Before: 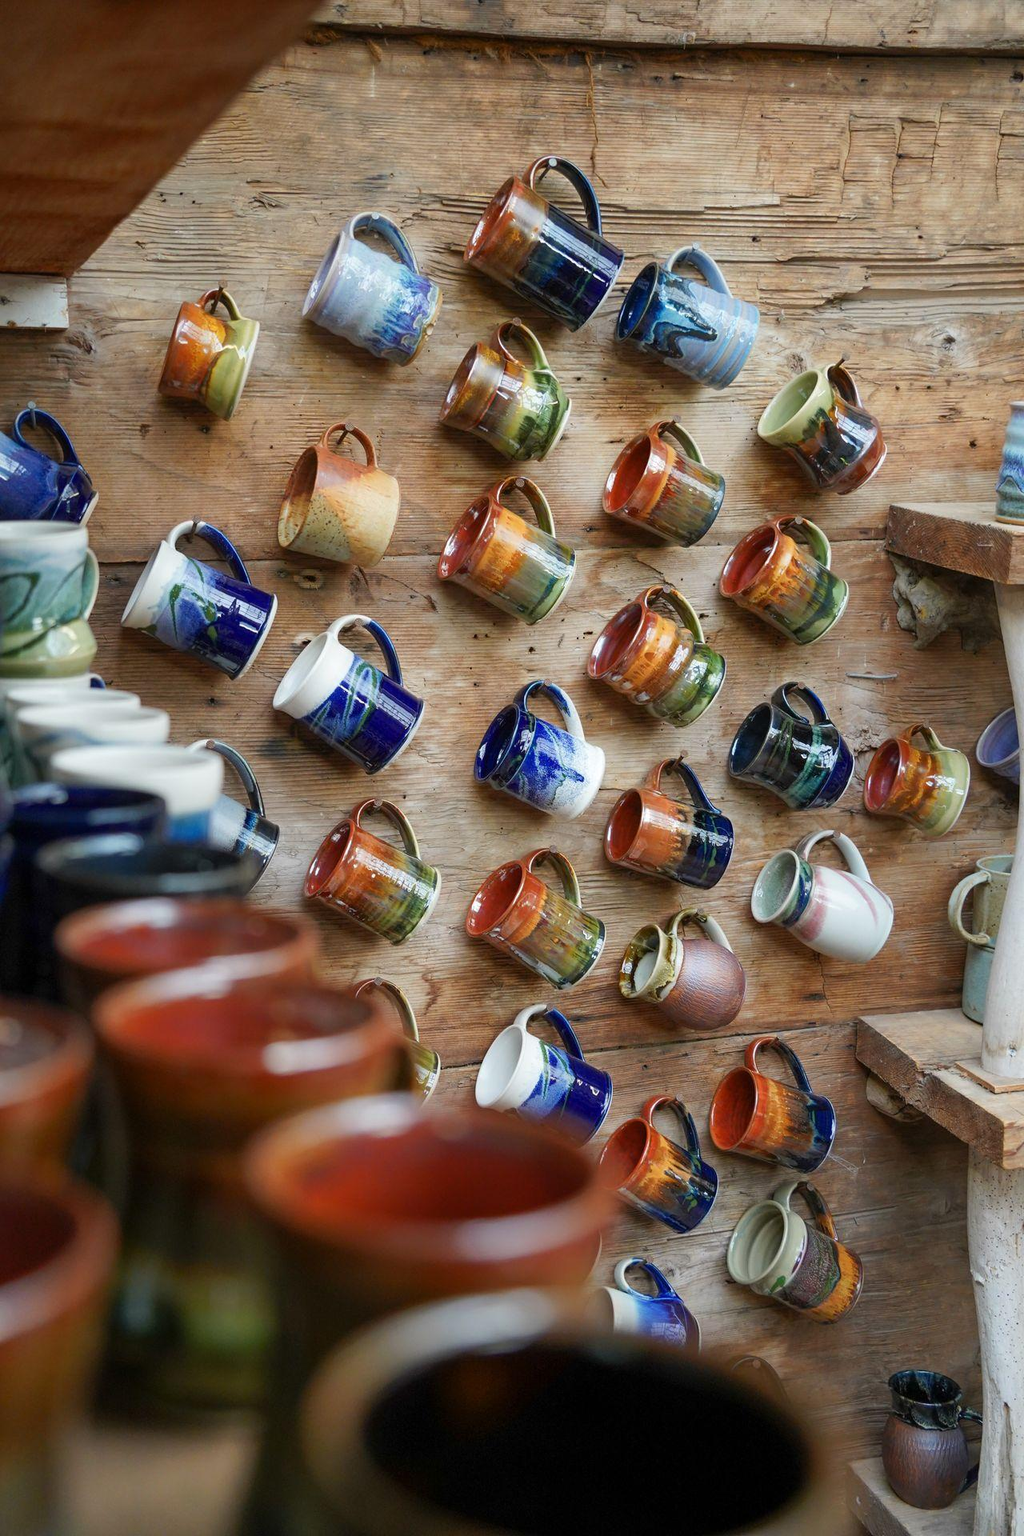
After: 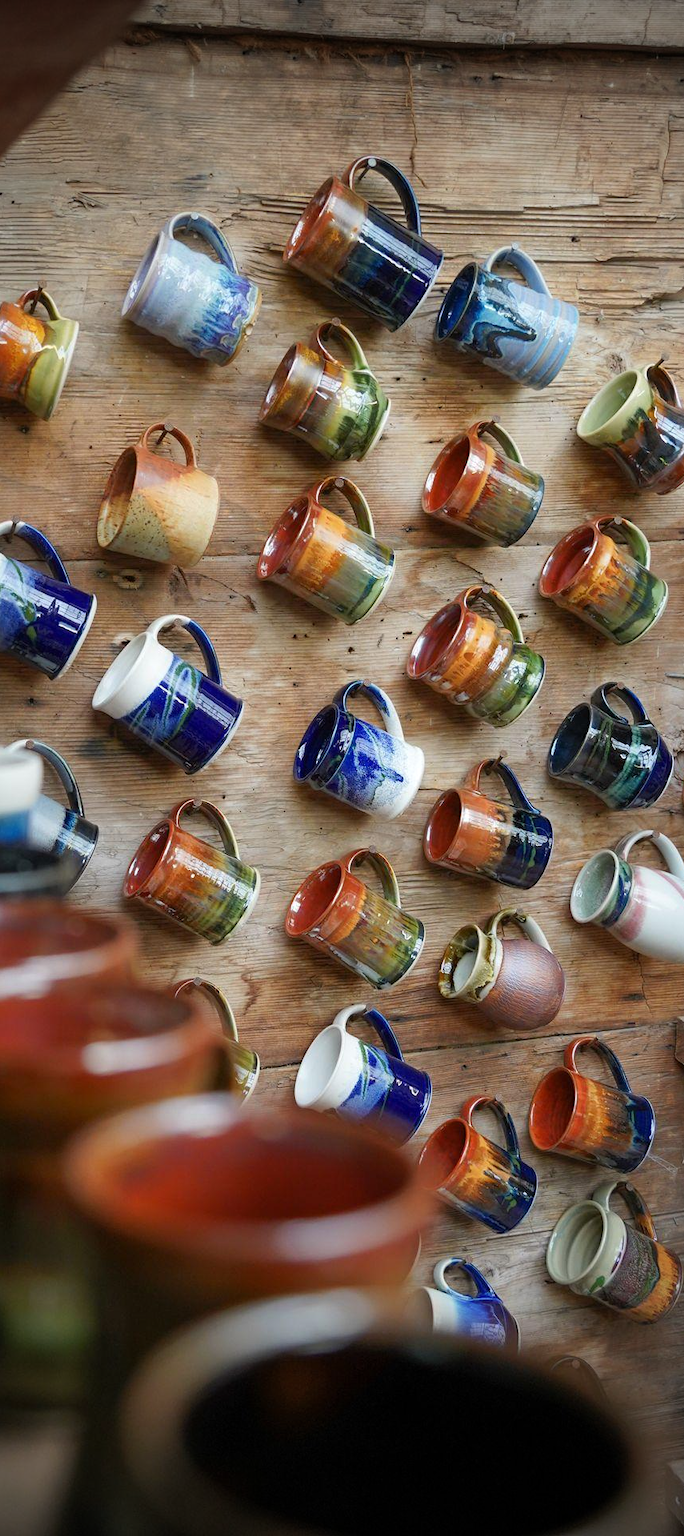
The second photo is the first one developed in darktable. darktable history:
tone equalizer: on, module defaults
vignetting: fall-off start 75%, brightness -0.692, width/height ratio 1.084
crop and rotate: left 17.732%, right 15.423%
